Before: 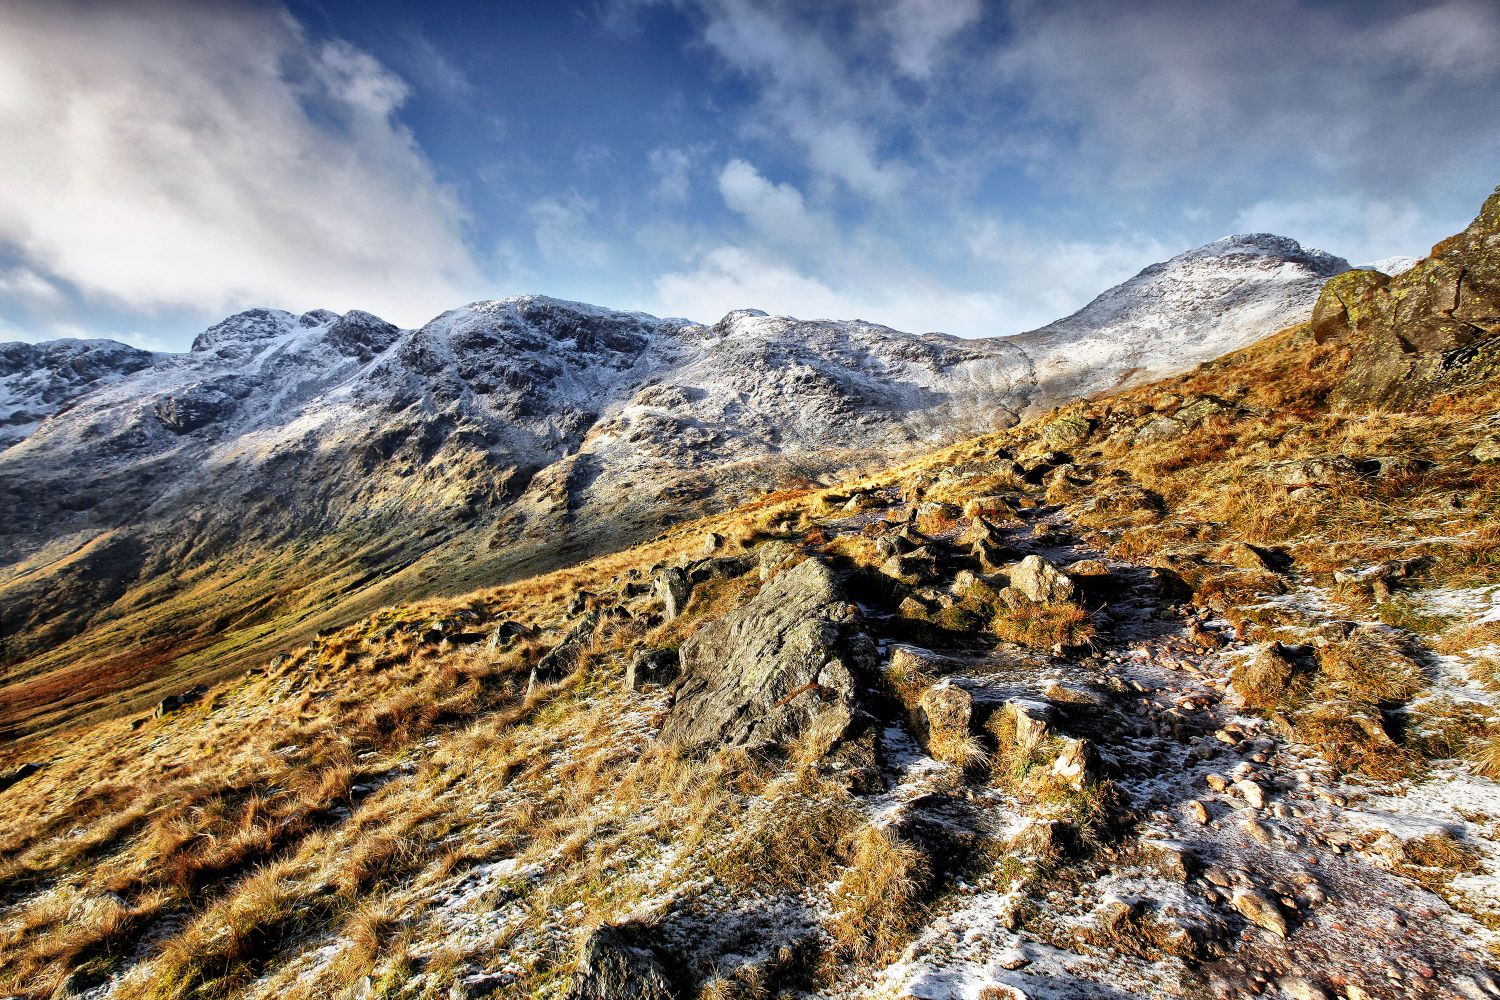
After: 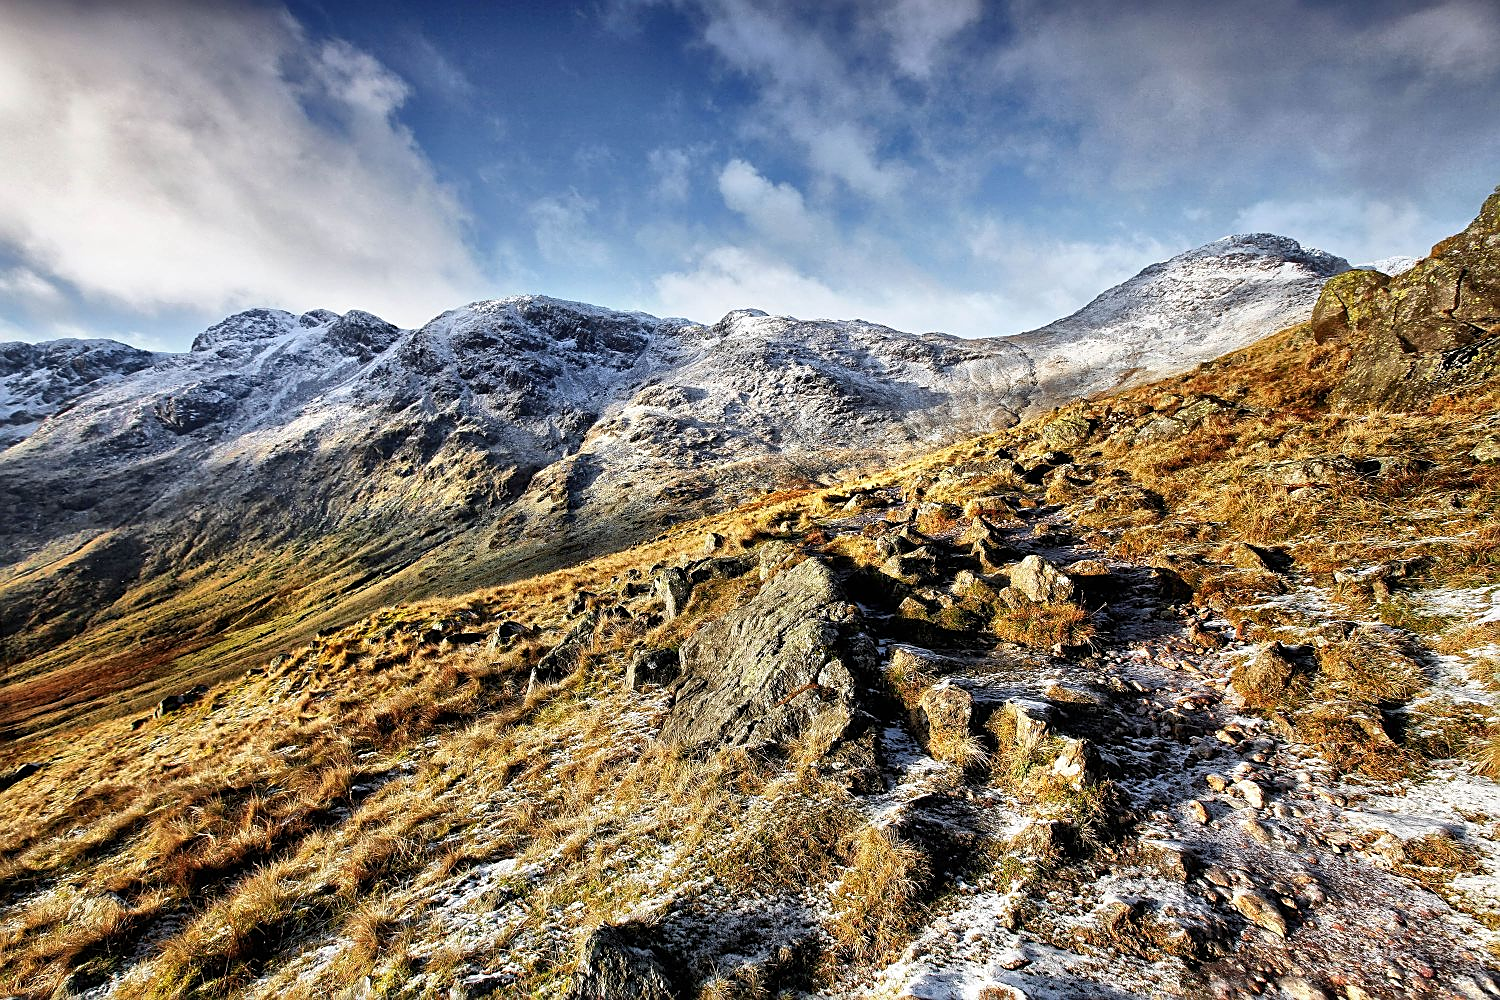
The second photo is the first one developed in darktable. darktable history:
sharpen: on, module defaults
color balance rgb: linear chroma grading › global chroma -0.67%, saturation formula JzAzBz (2021)
